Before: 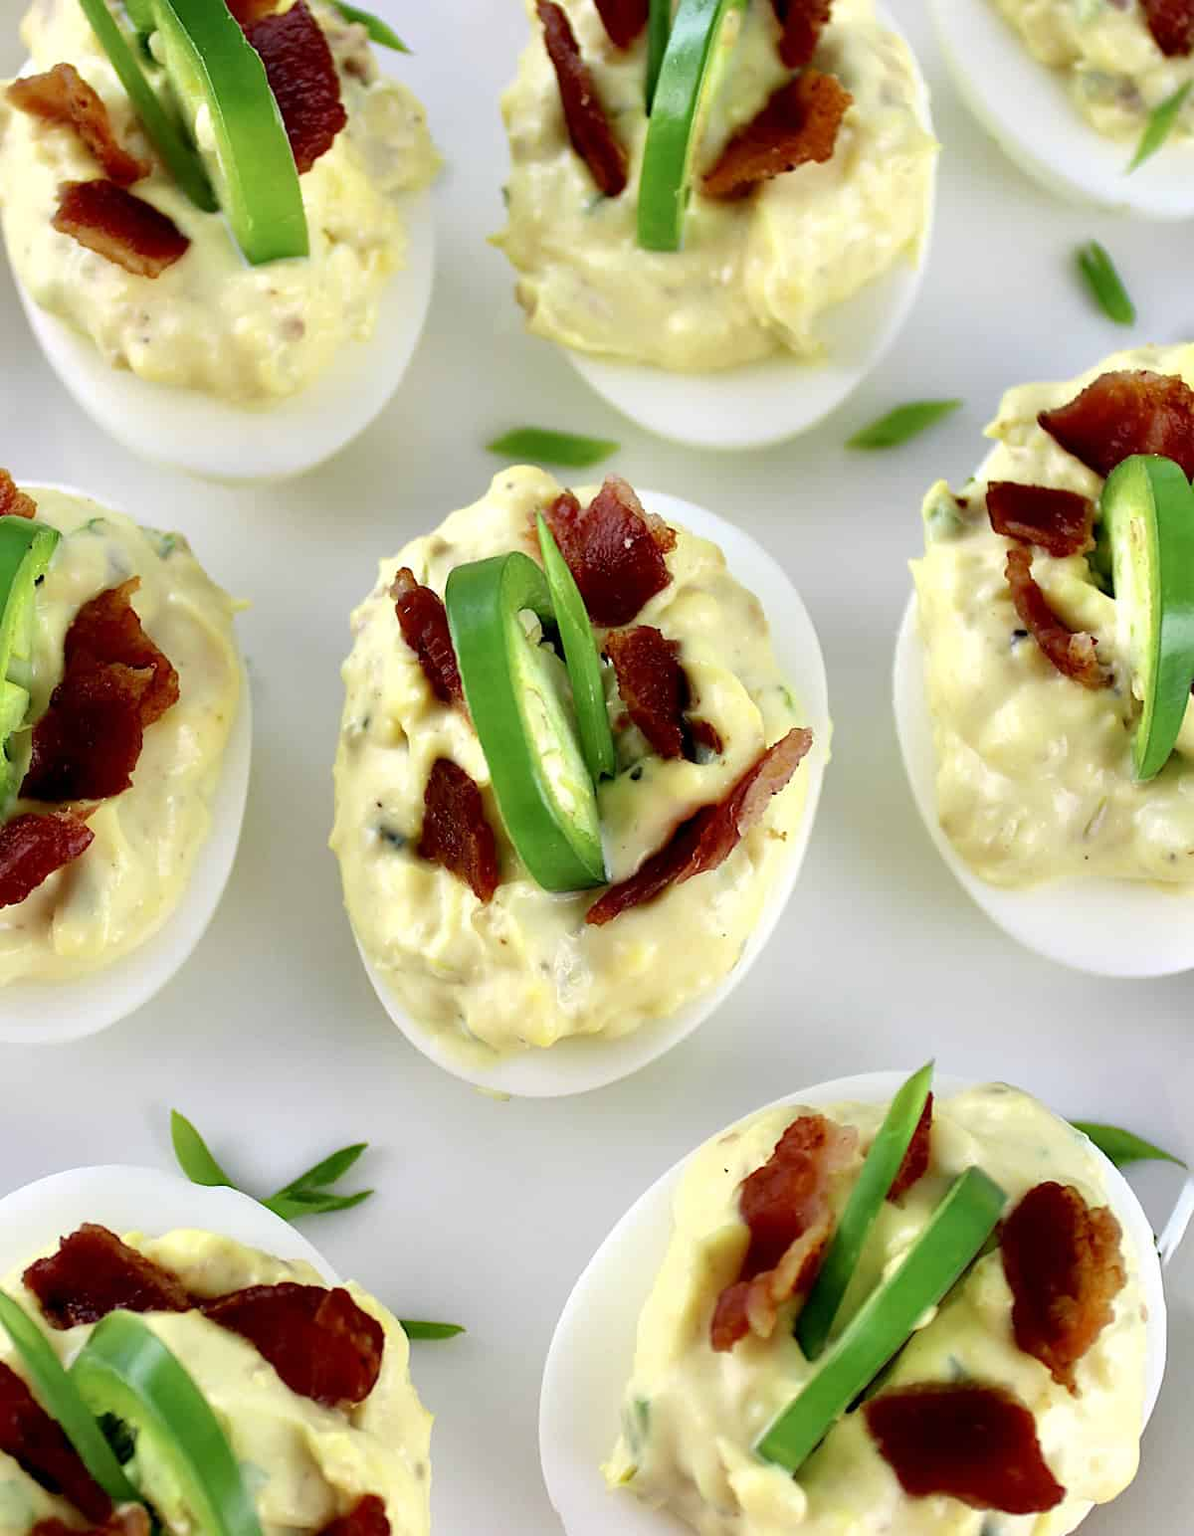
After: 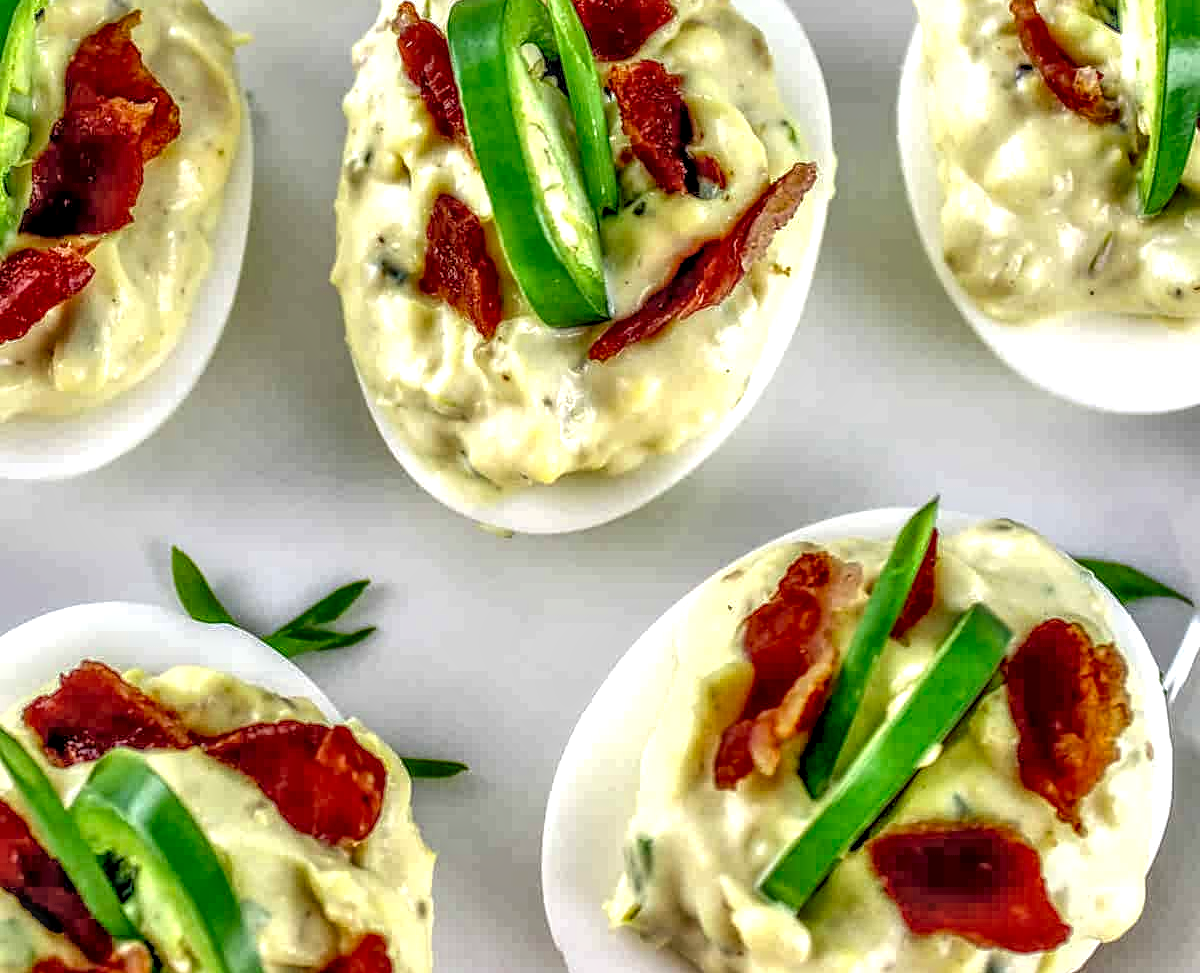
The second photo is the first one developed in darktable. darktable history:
local contrast: highlights 2%, shadows 7%, detail 298%, midtone range 0.297
color calibration: illuminant same as pipeline (D50), adaptation XYZ, x 0.346, y 0.358, temperature 5020.29 K
tone equalizer: -7 EV 0.161 EV, -6 EV 0.635 EV, -5 EV 1.19 EV, -4 EV 1.34 EV, -3 EV 1.15 EV, -2 EV 0.6 EV, -1 EV 0.149 EV
crop and rotate: top 36.975%
